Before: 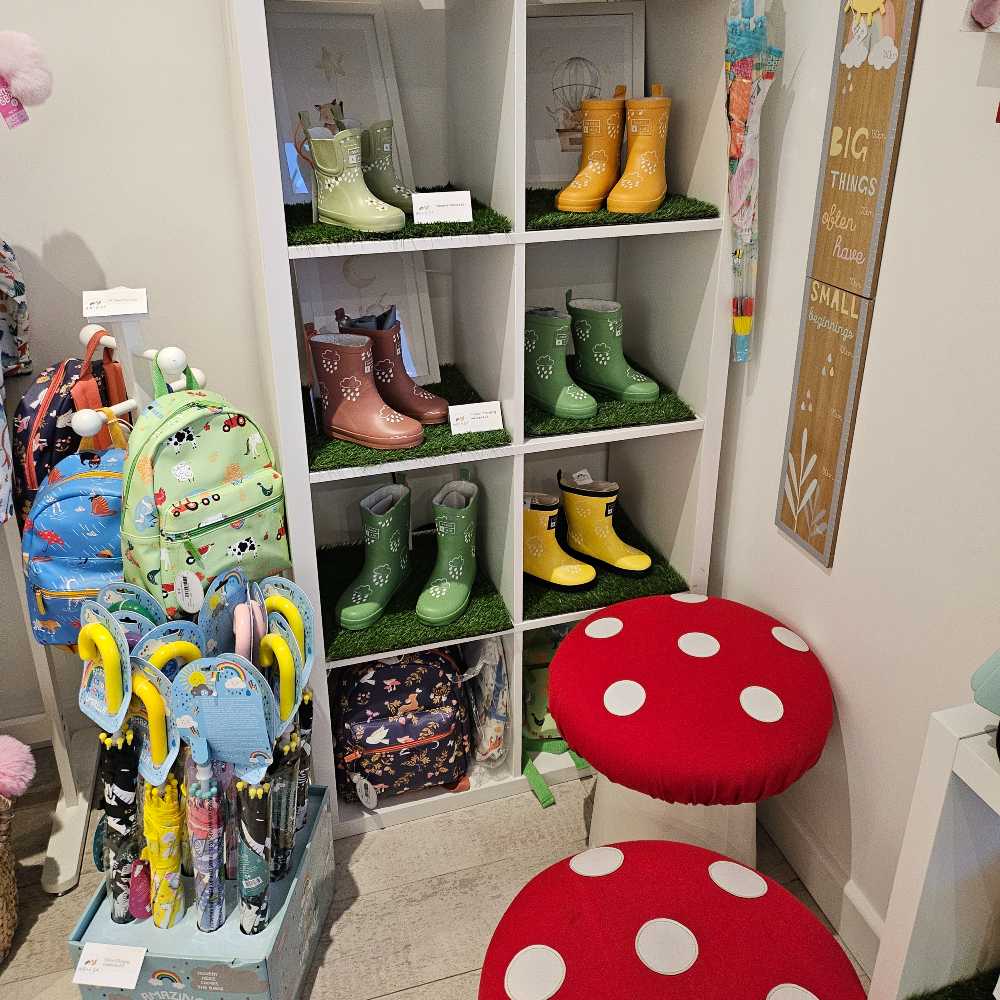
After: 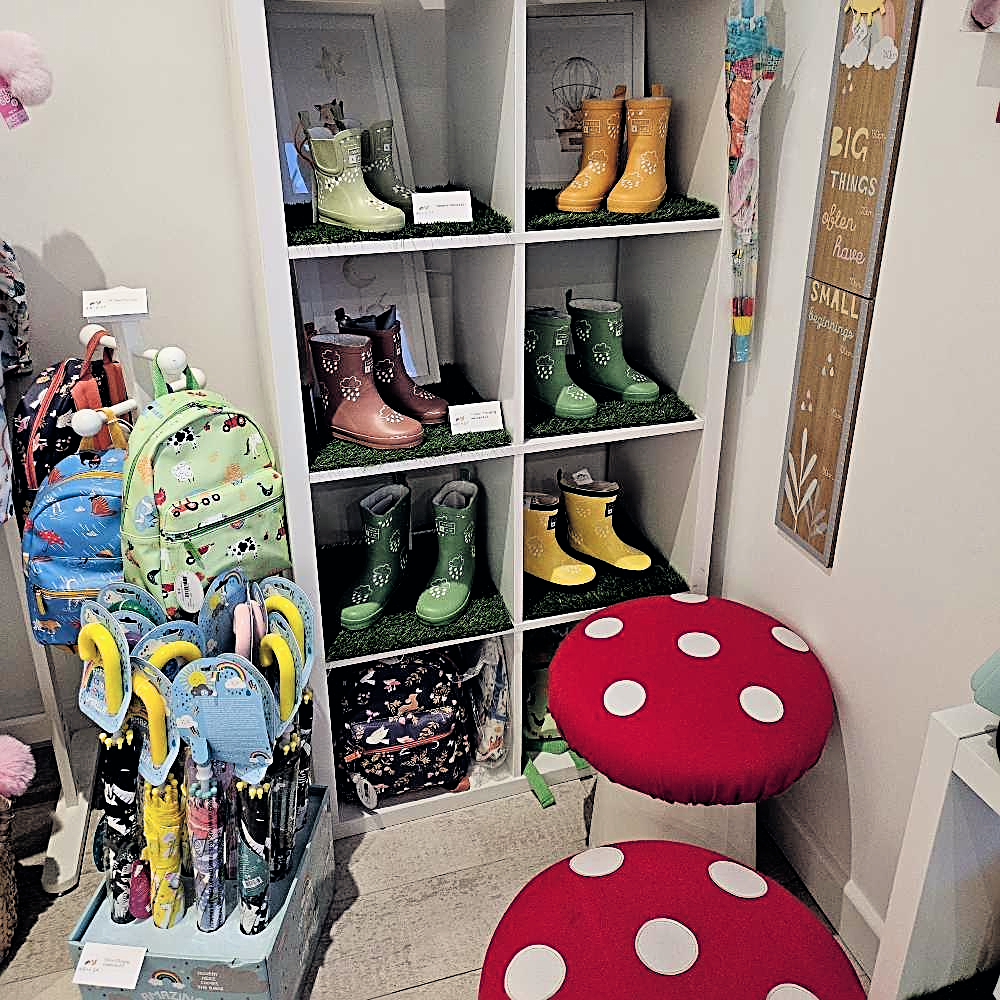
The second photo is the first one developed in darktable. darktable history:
filmic rgb: black relative exposure -3.7 EV, white relative exposure 2.75 EV, dynamic range scaling -5.43%, hardness 3.05
sharpen: radius 2.553, amount 0.651
color balance rgb: shadows lift › hue 87.01°, global offset › luminance 0.407%, global offset › chroma 0.214%, global offset › hue 254.66°, perceptual saturation grading › global saturation 0.433%
exposure: black level correction 0.001, exposure -0.121 EV, compensate highlight preservation false
